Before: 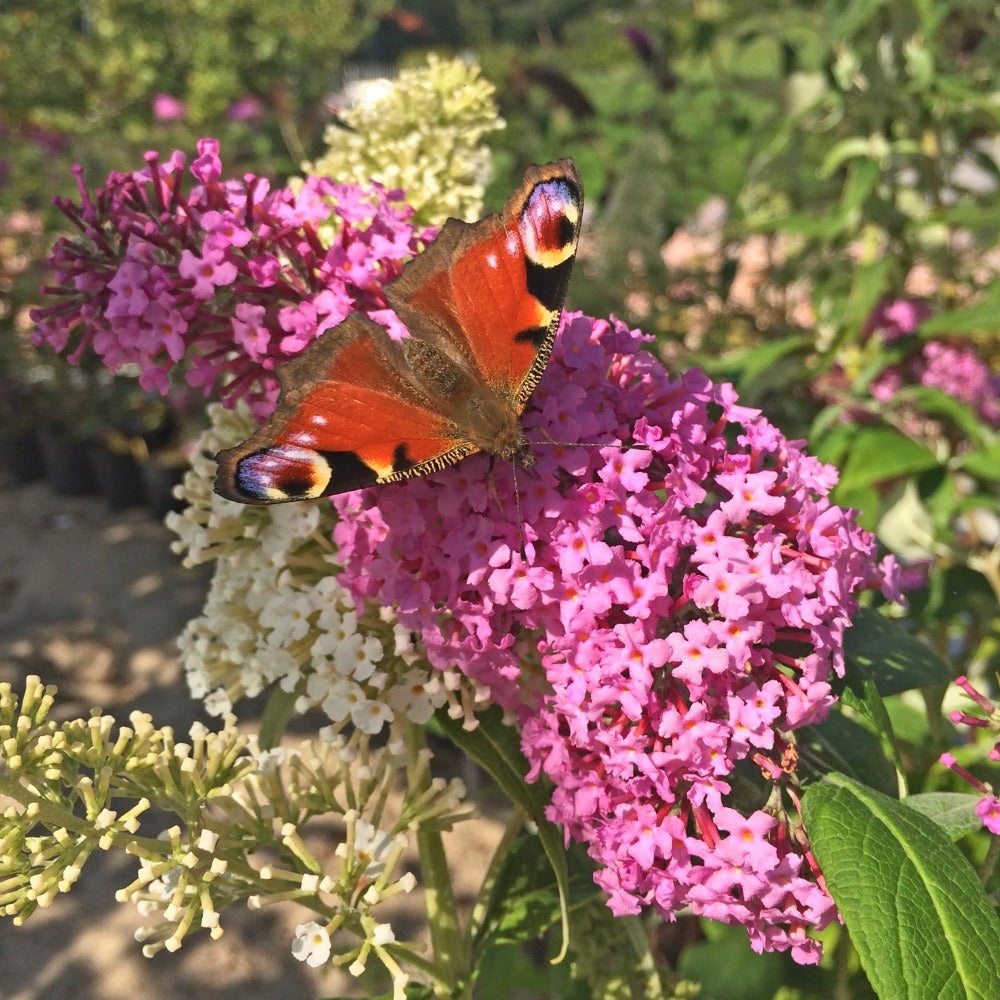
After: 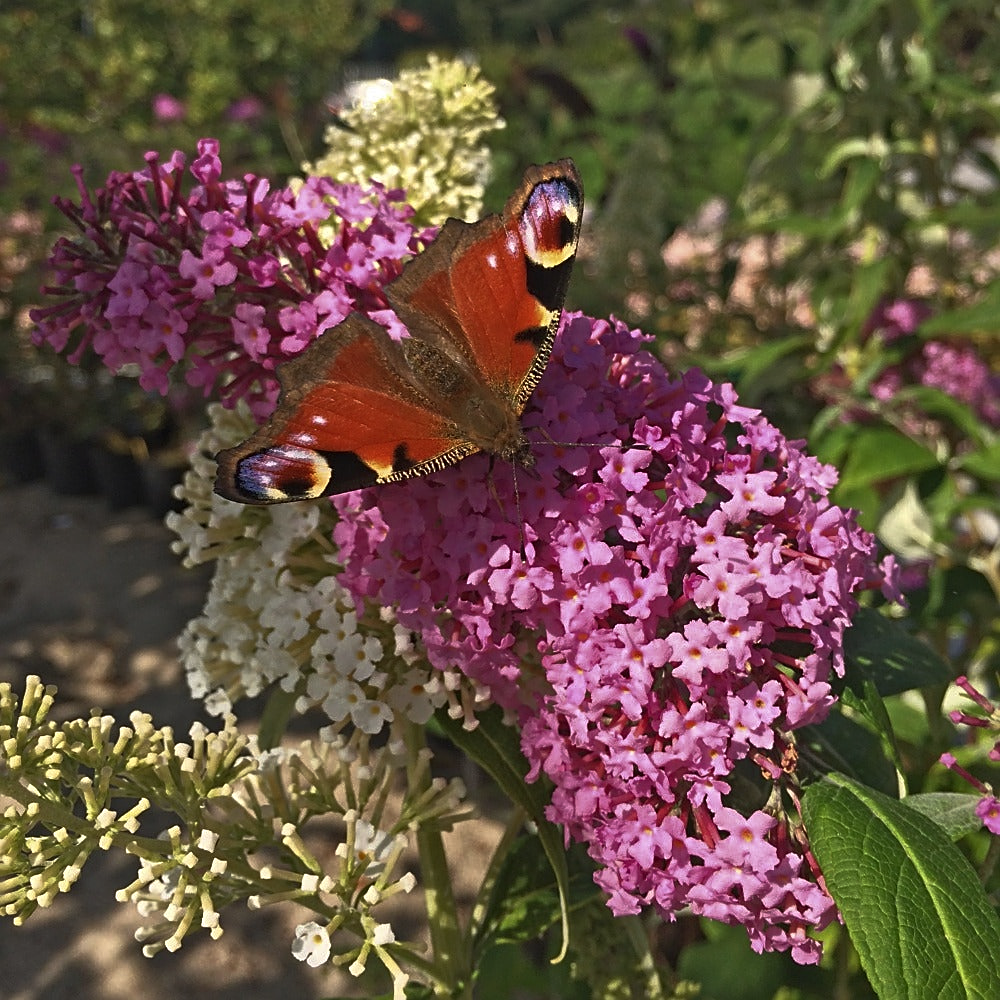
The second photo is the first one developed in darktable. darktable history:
rgb curve: curves: ch0 [(0, 0) (0.415, 0.237) (1, 1)]
sharpen: on, module defaults
color zones: curves: ch0 [(0, 0.5) (0.143, 0.5) (0.286, 0.5) (0.429, 0.5) (0.571, 0.5) (0.714, 0.476) (0.857, 0.5) (1, 0.5)]; ch2 [(0, 0.5) (0.143, 0.5) (0.286, 0.5) (0.429, 0.5) (0.571, 0.5) (0.714, 0.487) (0.857, 0.5) (1, 0.5)]
